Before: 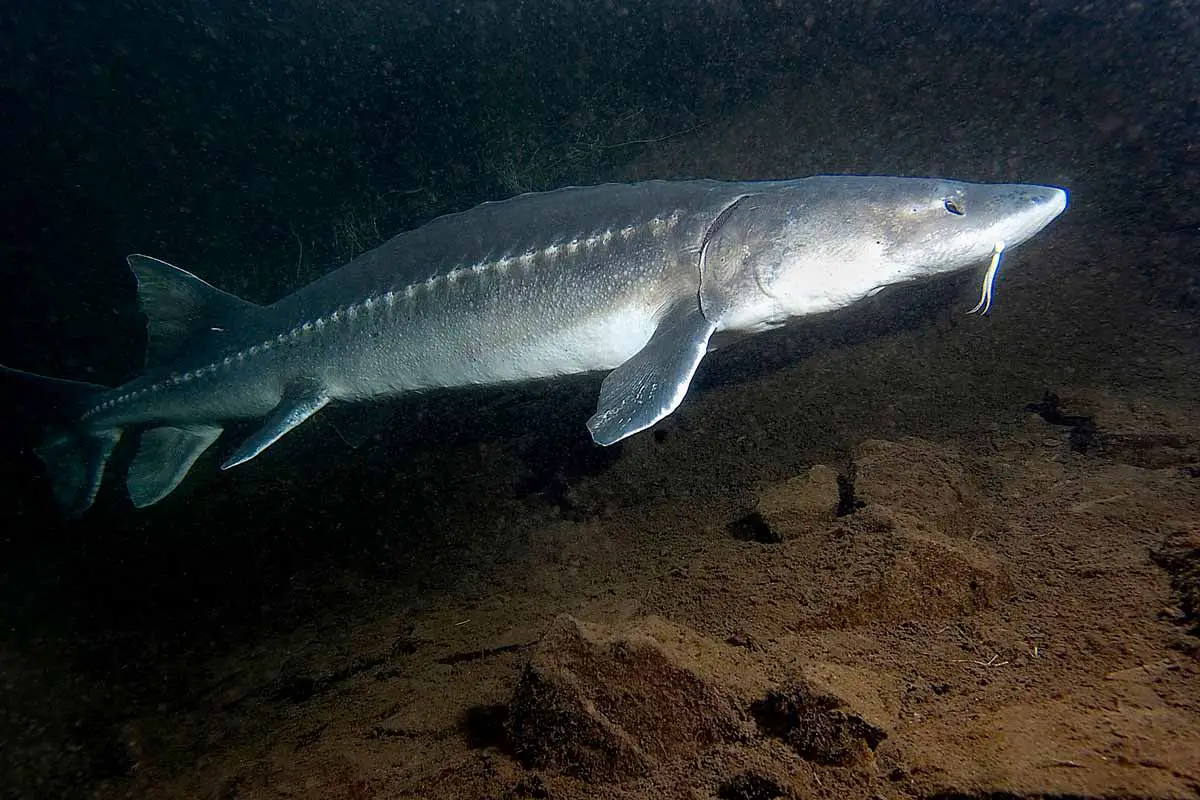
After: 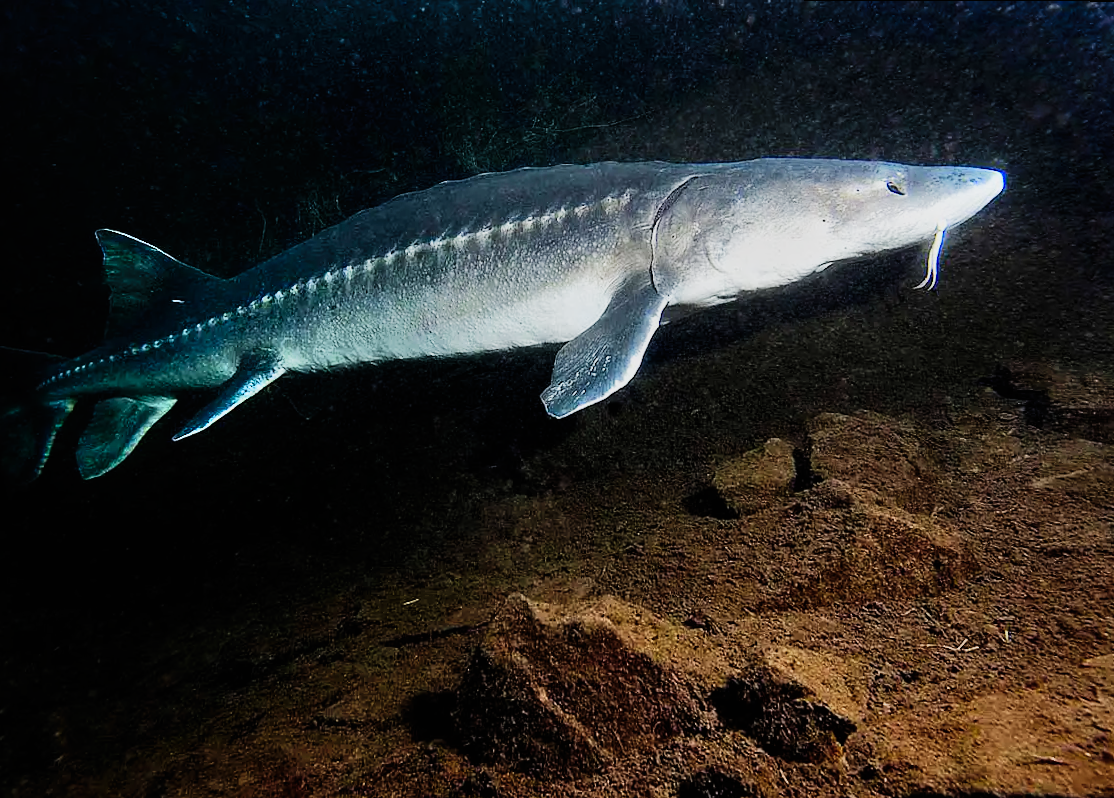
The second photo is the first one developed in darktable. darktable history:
rotate and perspective: rotation 0.215°, lens shift (vertical) -0.139, crop left 0.069, crop right 0.939, crop top 0.002, crop bottom 0.996
sigmoid: contrast 1.7, skew -0.2, preserve hue 0%, red attenuation 0.1, red rotation 0.035, green attenuation 0.1, green rotation -0.017, blue attenuation 0.15, blue rotation -0.052, base primaries Rec2020
tone equalizer: on, module defaults
shadows and highlights: highlights color adjustment 0%, low approximation 0.01, soften with gaussian
